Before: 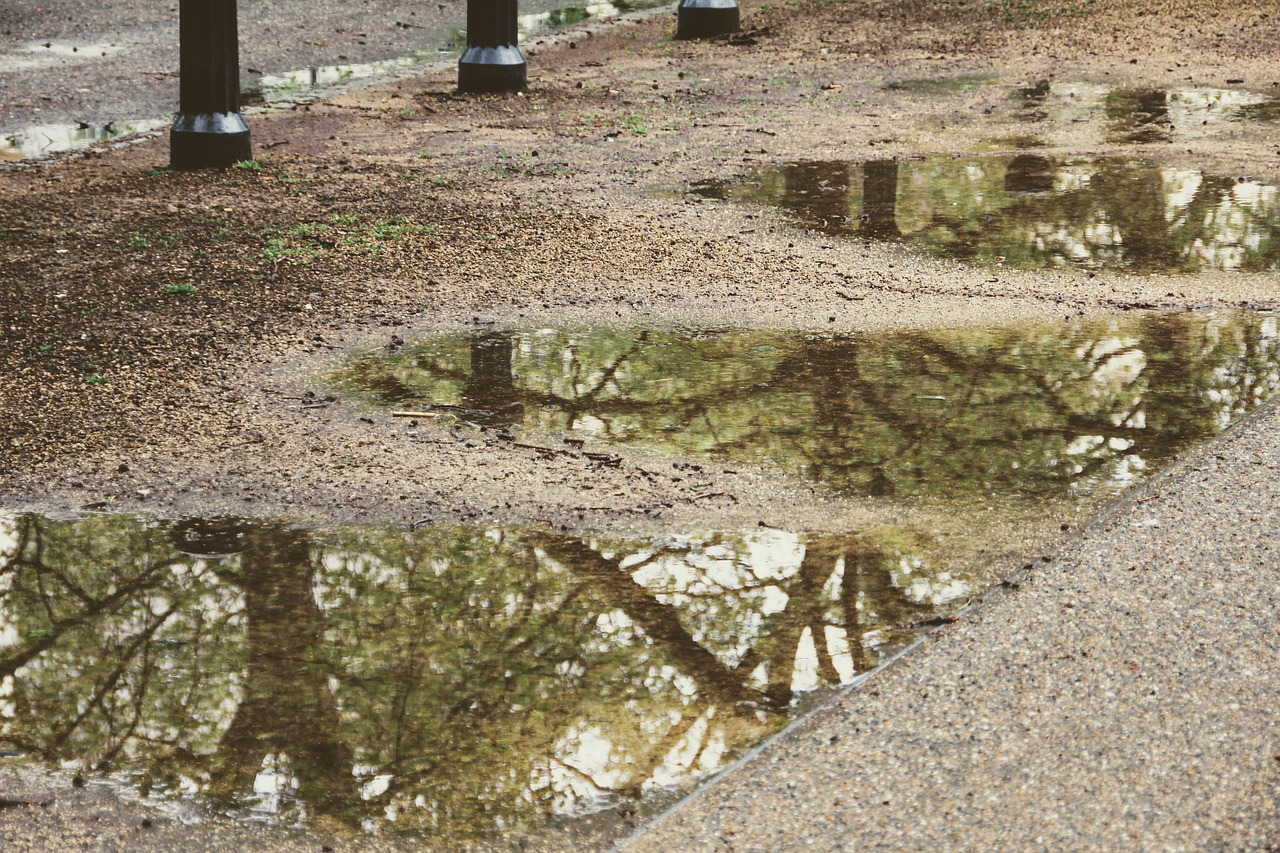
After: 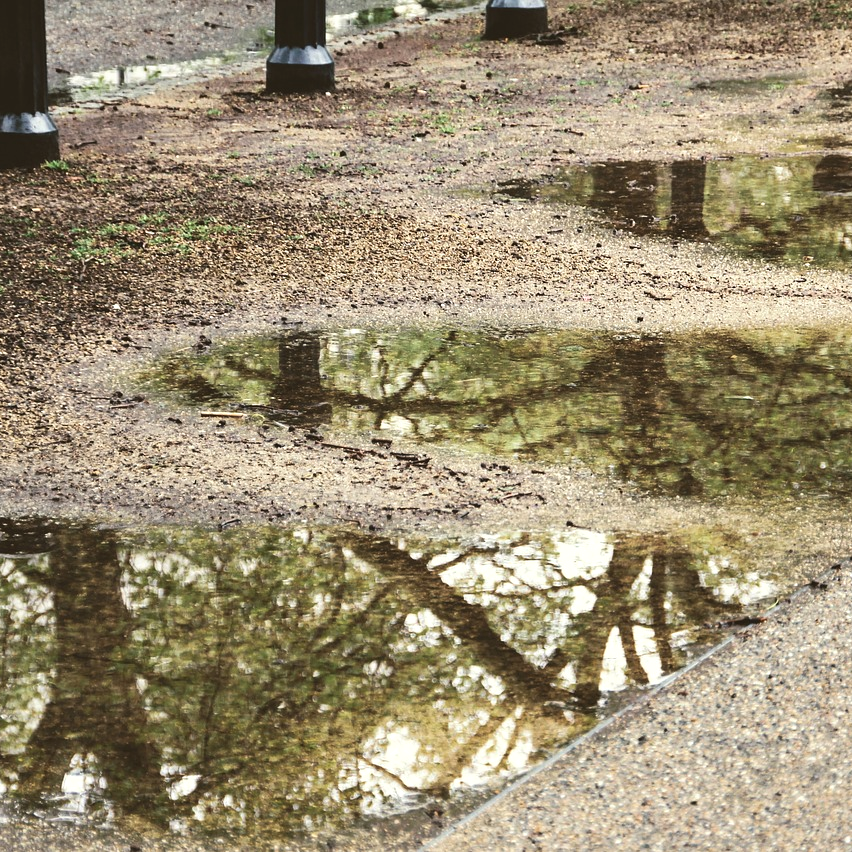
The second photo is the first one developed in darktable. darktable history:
tone equalizer: -8 EV -0.402 EV, -7 EV -0.424 EV, -6 EV -0.323 EV, -5 EV -0.201 EV, -3 EV 0.207 EV, -2 EV 0.353 EV, -1 EV 0.363 EV, +0 EV 0.434 EV, edges refinement/feathering 500, mask exposure compensation -1.57 EV, preserve details no
crop and rotate: left 15.004%, right 18.412%
